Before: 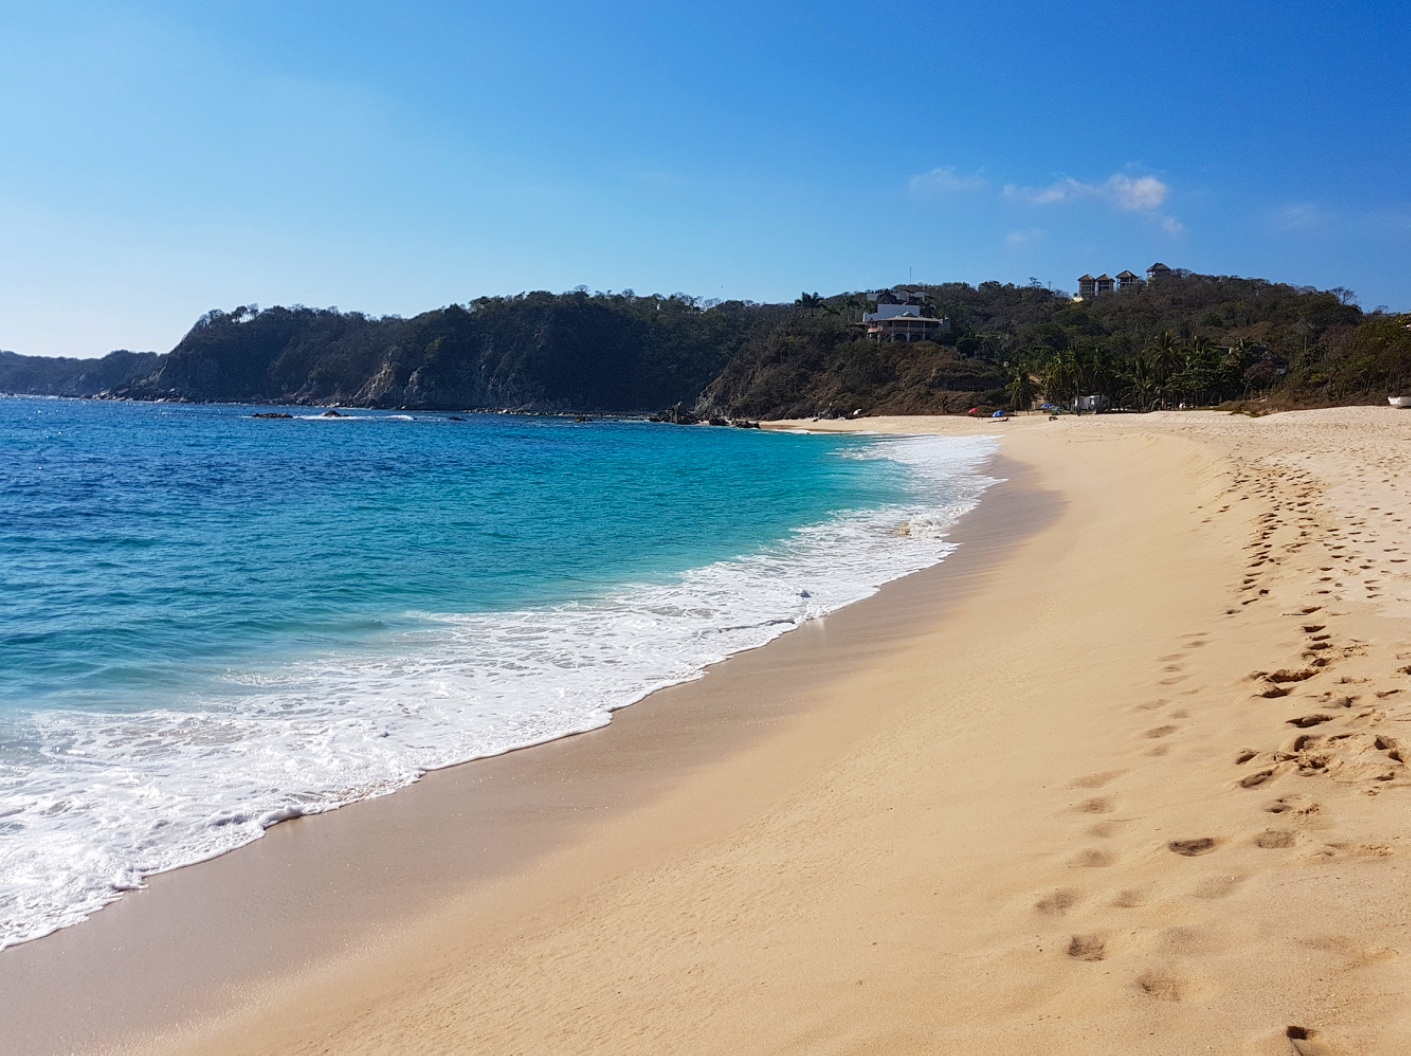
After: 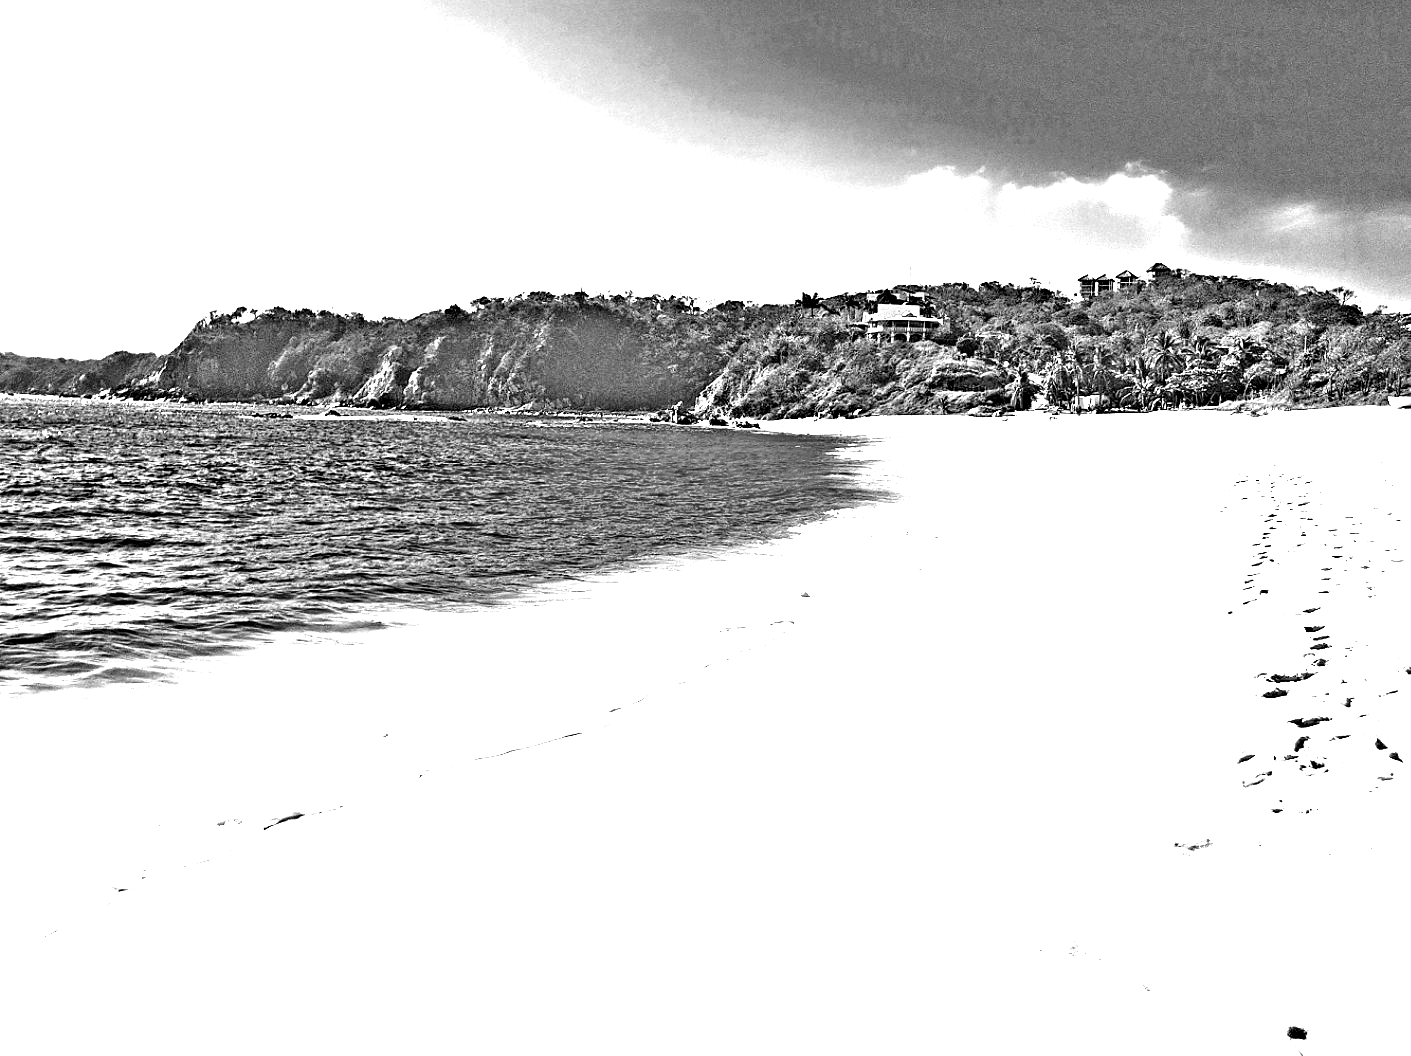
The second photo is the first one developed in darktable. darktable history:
exposure: exposure 1.5 EV, compensate highlight preservation false
white balance: red 3.316, blue 0.783
color correction: saturation 0.2
highpass: on, module defaults | blend: blend mode overlay, opacity 50%; mask: uniform (no mask)
